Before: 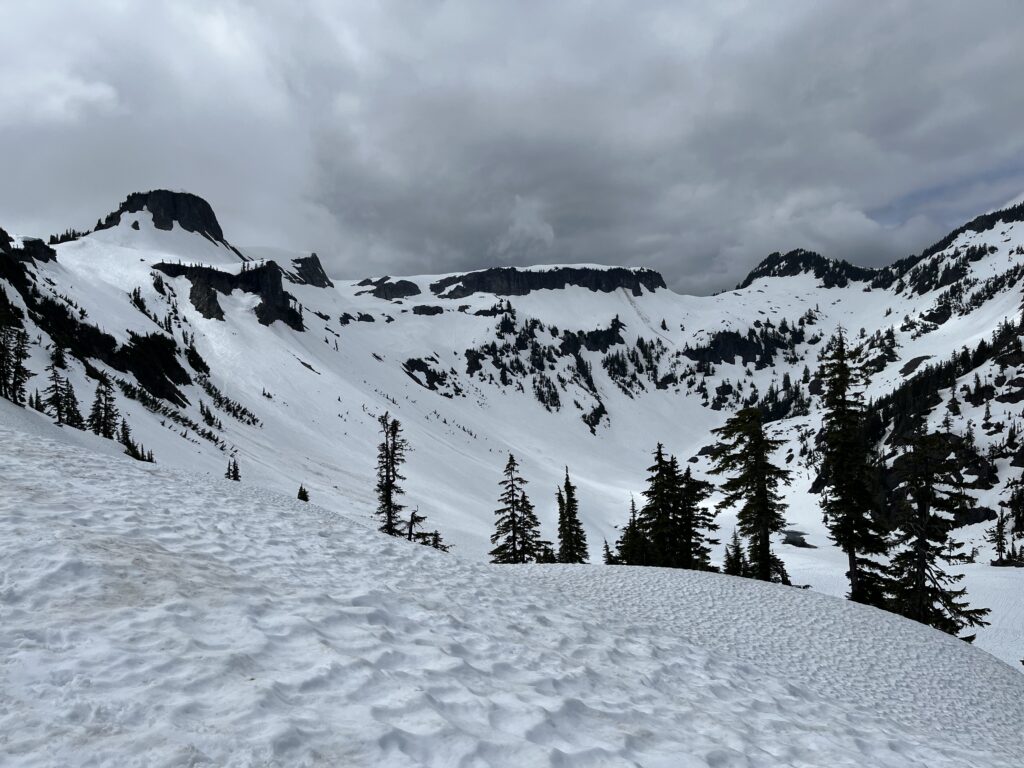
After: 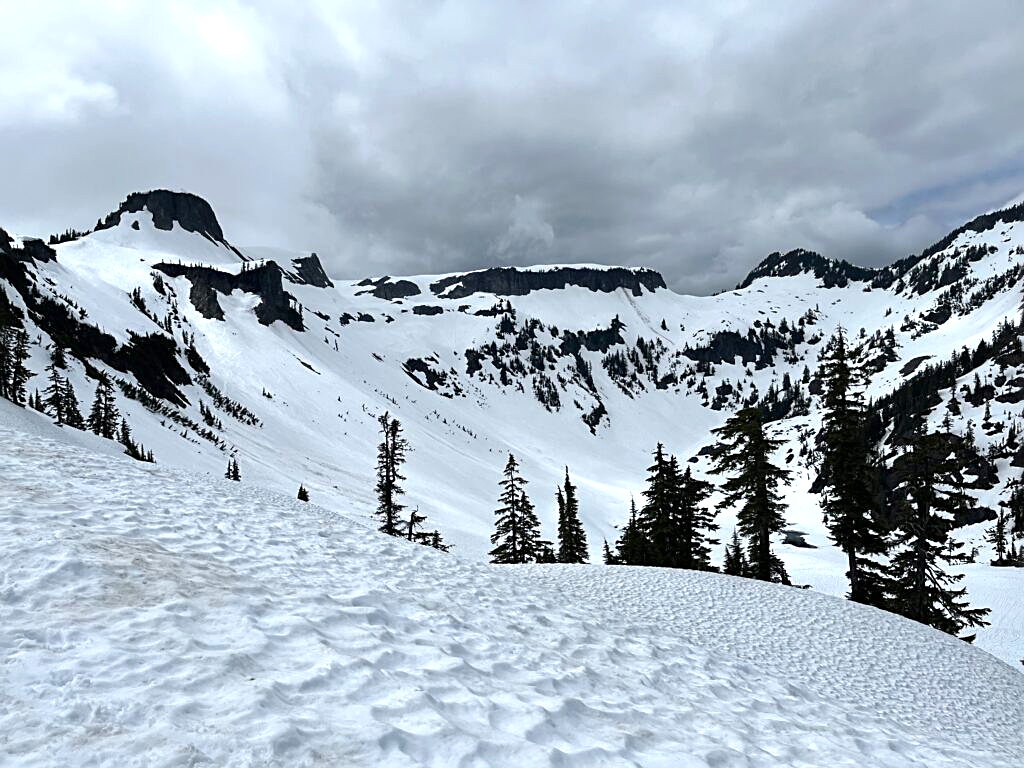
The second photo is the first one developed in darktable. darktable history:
exposure: exposure 0.564 EV, compensate highlight preservation false
sharpen: on, module defaults
